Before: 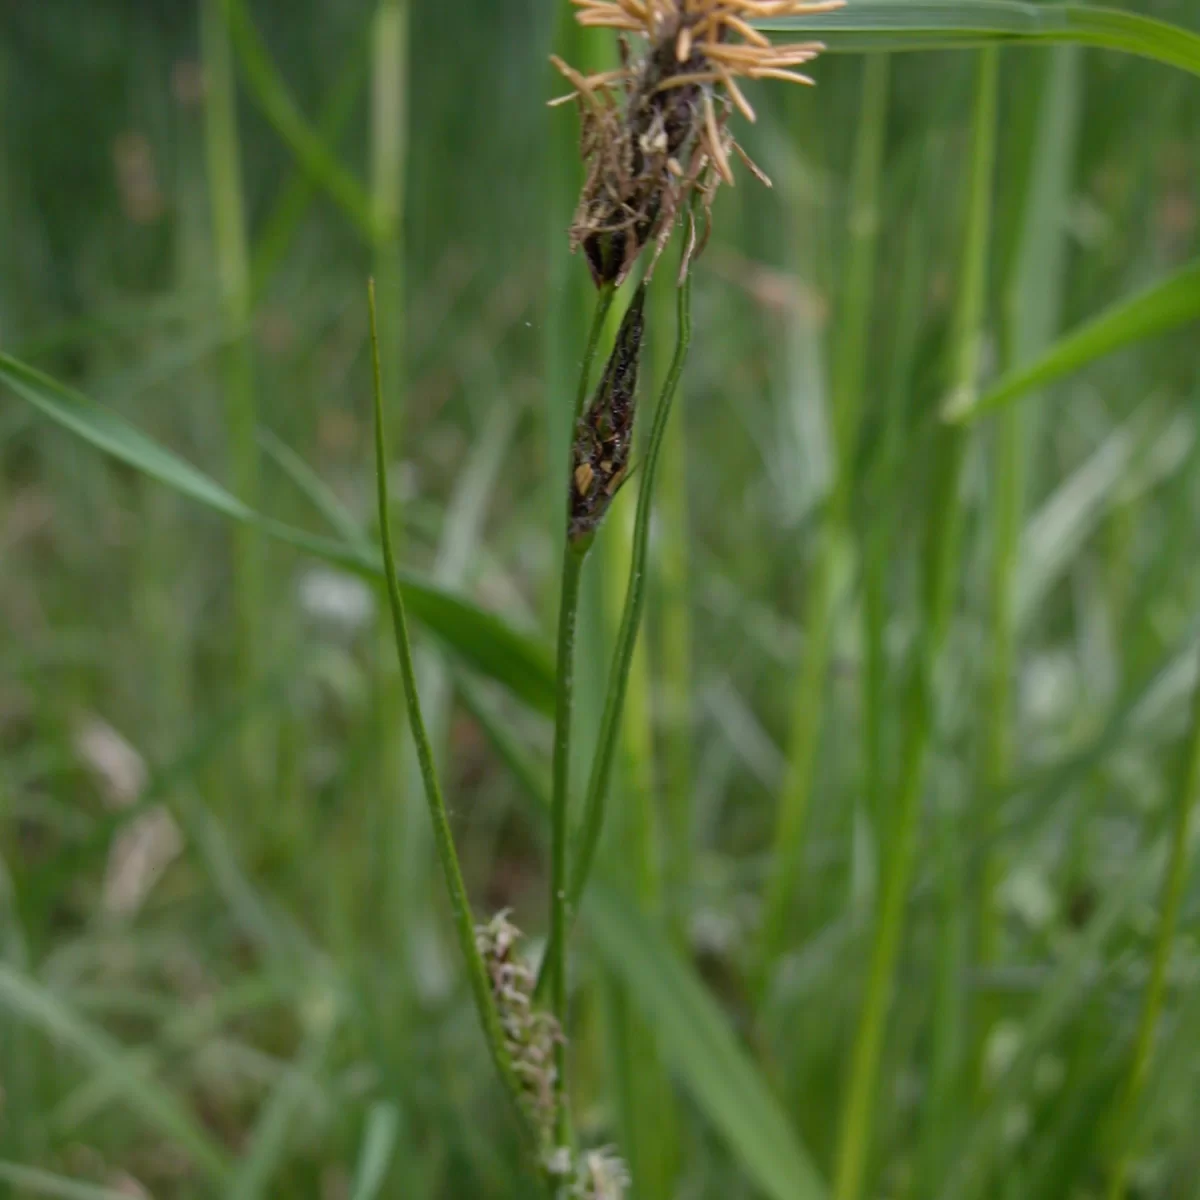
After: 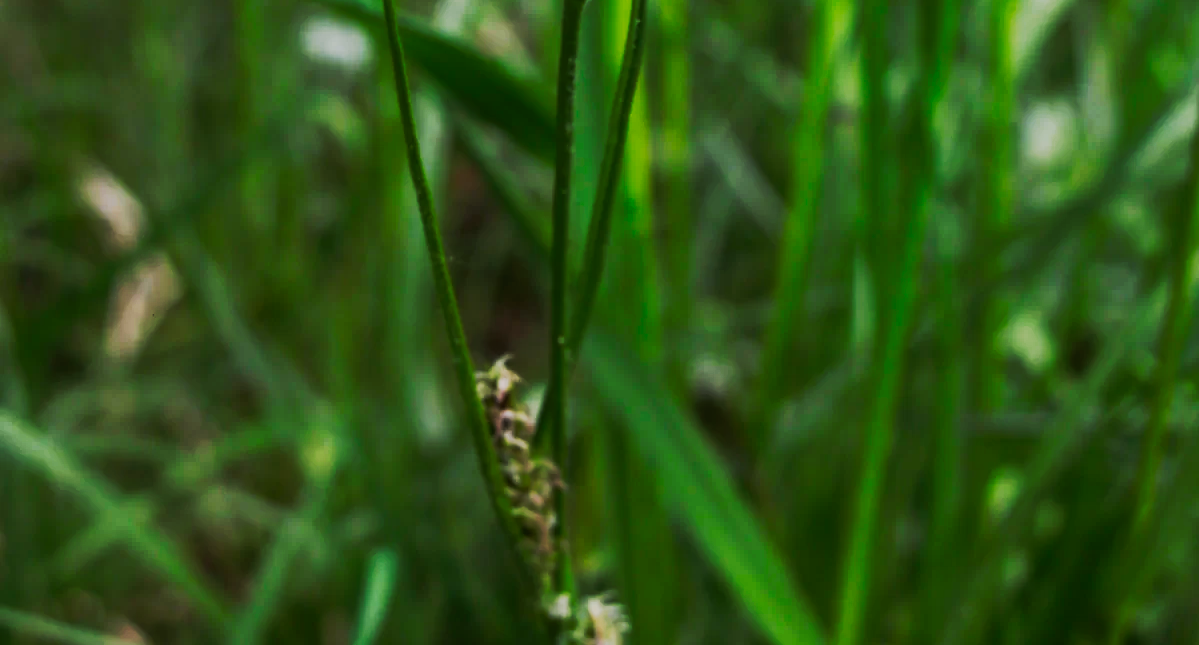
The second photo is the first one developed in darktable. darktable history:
tone curve: curves: ch0 [(0, 0) (0.003, 0.005) (0.011, 0.007) (0.025, 0.009) (0.044, 0.013) (0.069, 0.017) (0.1, 0.02) (0.136, 0.029) (0.177, 0.052) (0.224, 0.086) (0.277, 0.129) (0.335, 0.188) (0.399, 0.256) (0.468, 0.361) (0.543, 0.526) (0.623, 0.696) (0.709, 0.784) (0.801, 0.85) (0.898, 0.882) (1, 1)], preserve colors none
crop and rotate: top 46.237%
